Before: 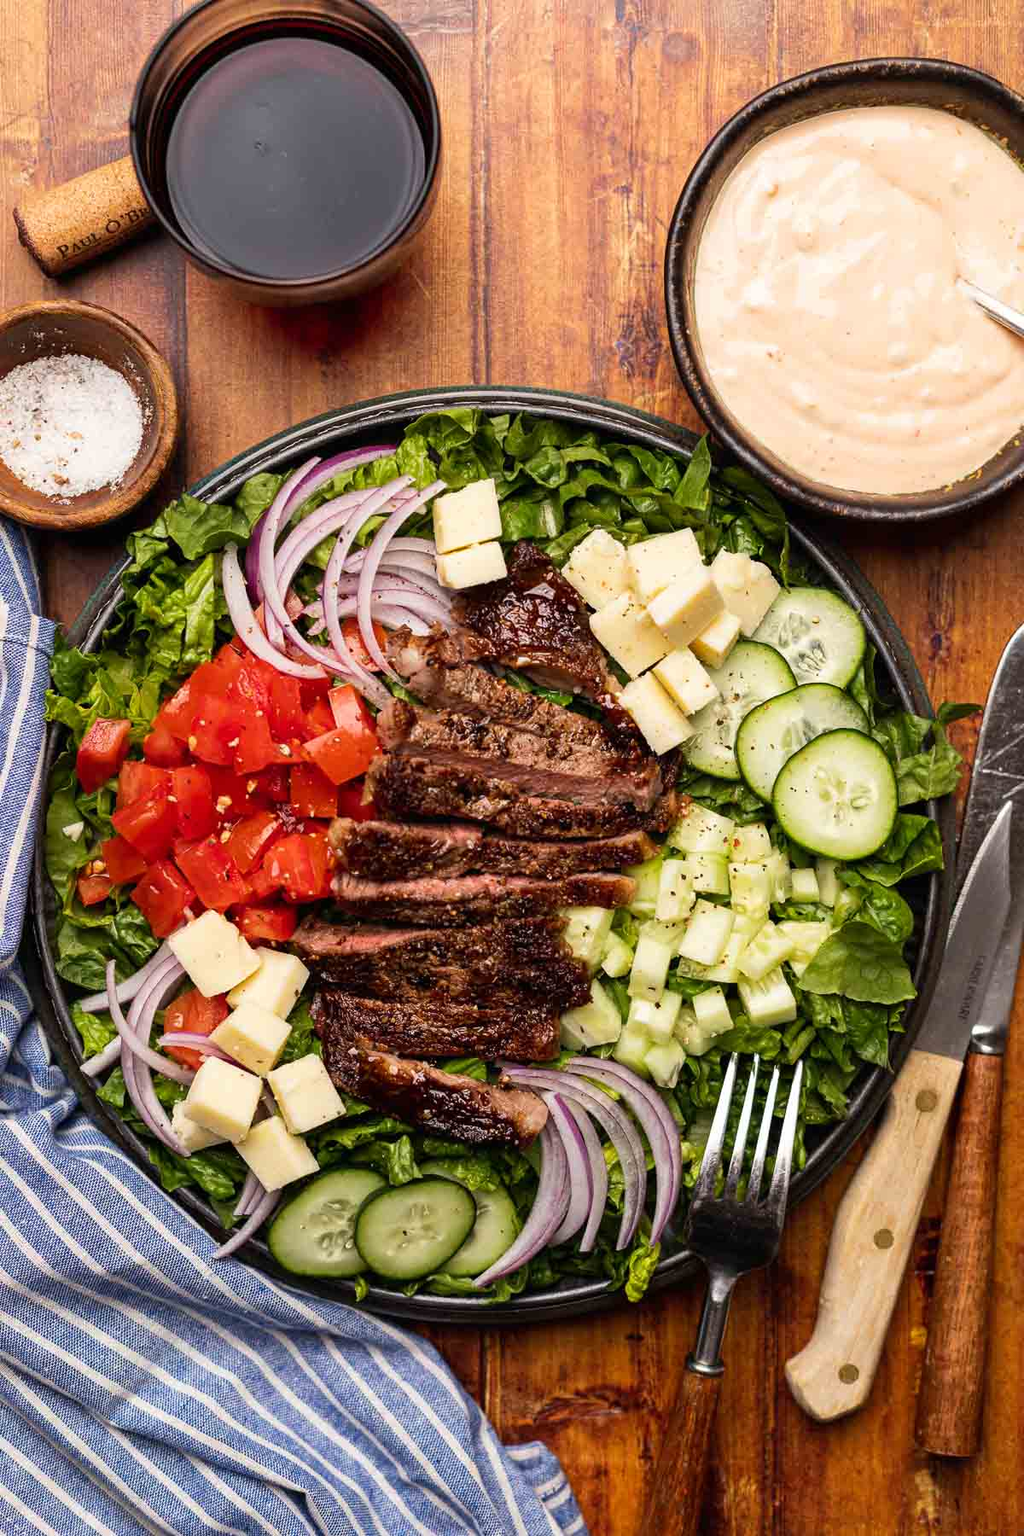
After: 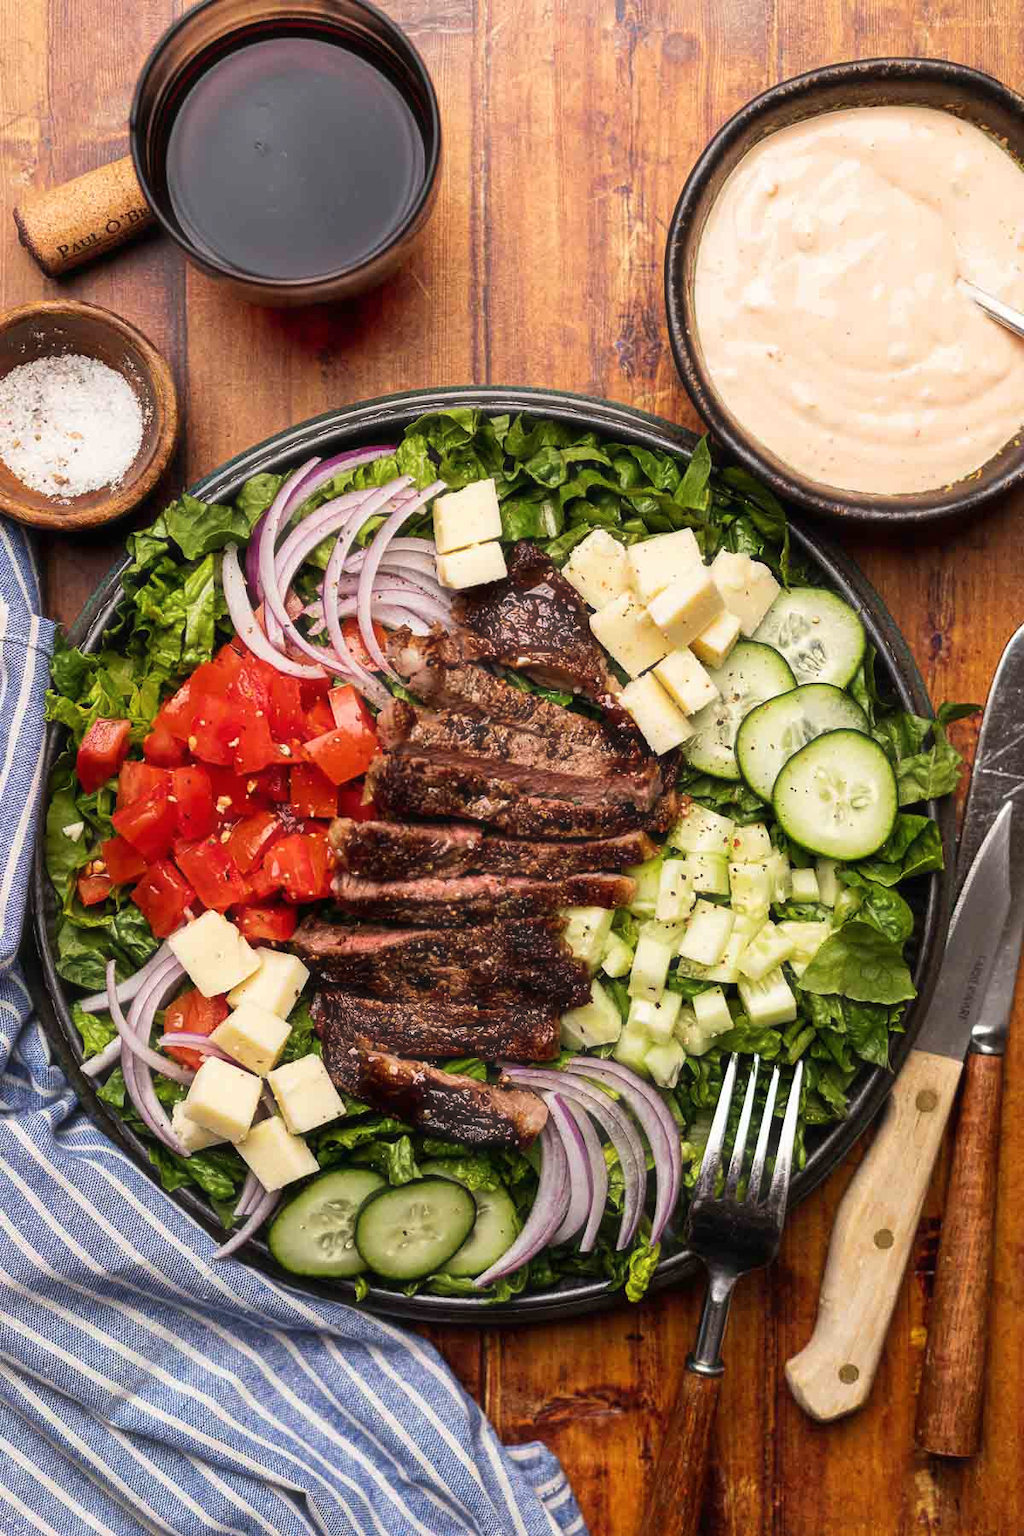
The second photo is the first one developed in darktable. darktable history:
haze removal: strength -0.081, distance 0.364, compatibility mode true, adaptive false
